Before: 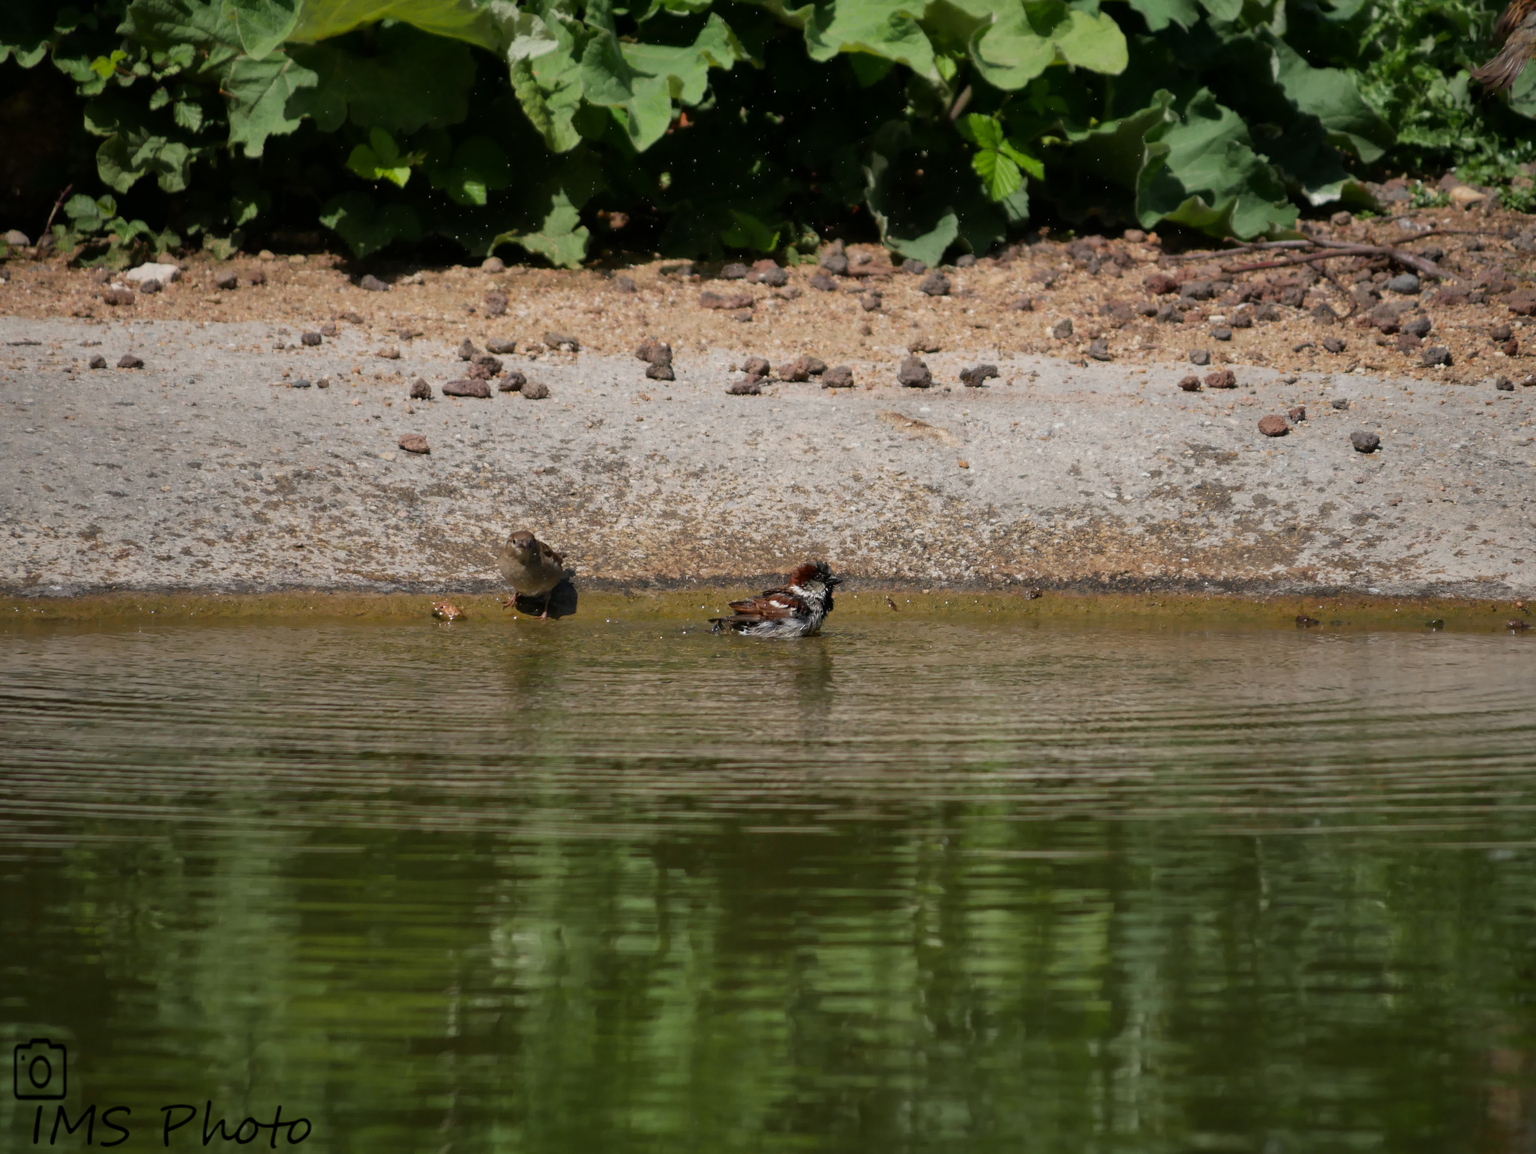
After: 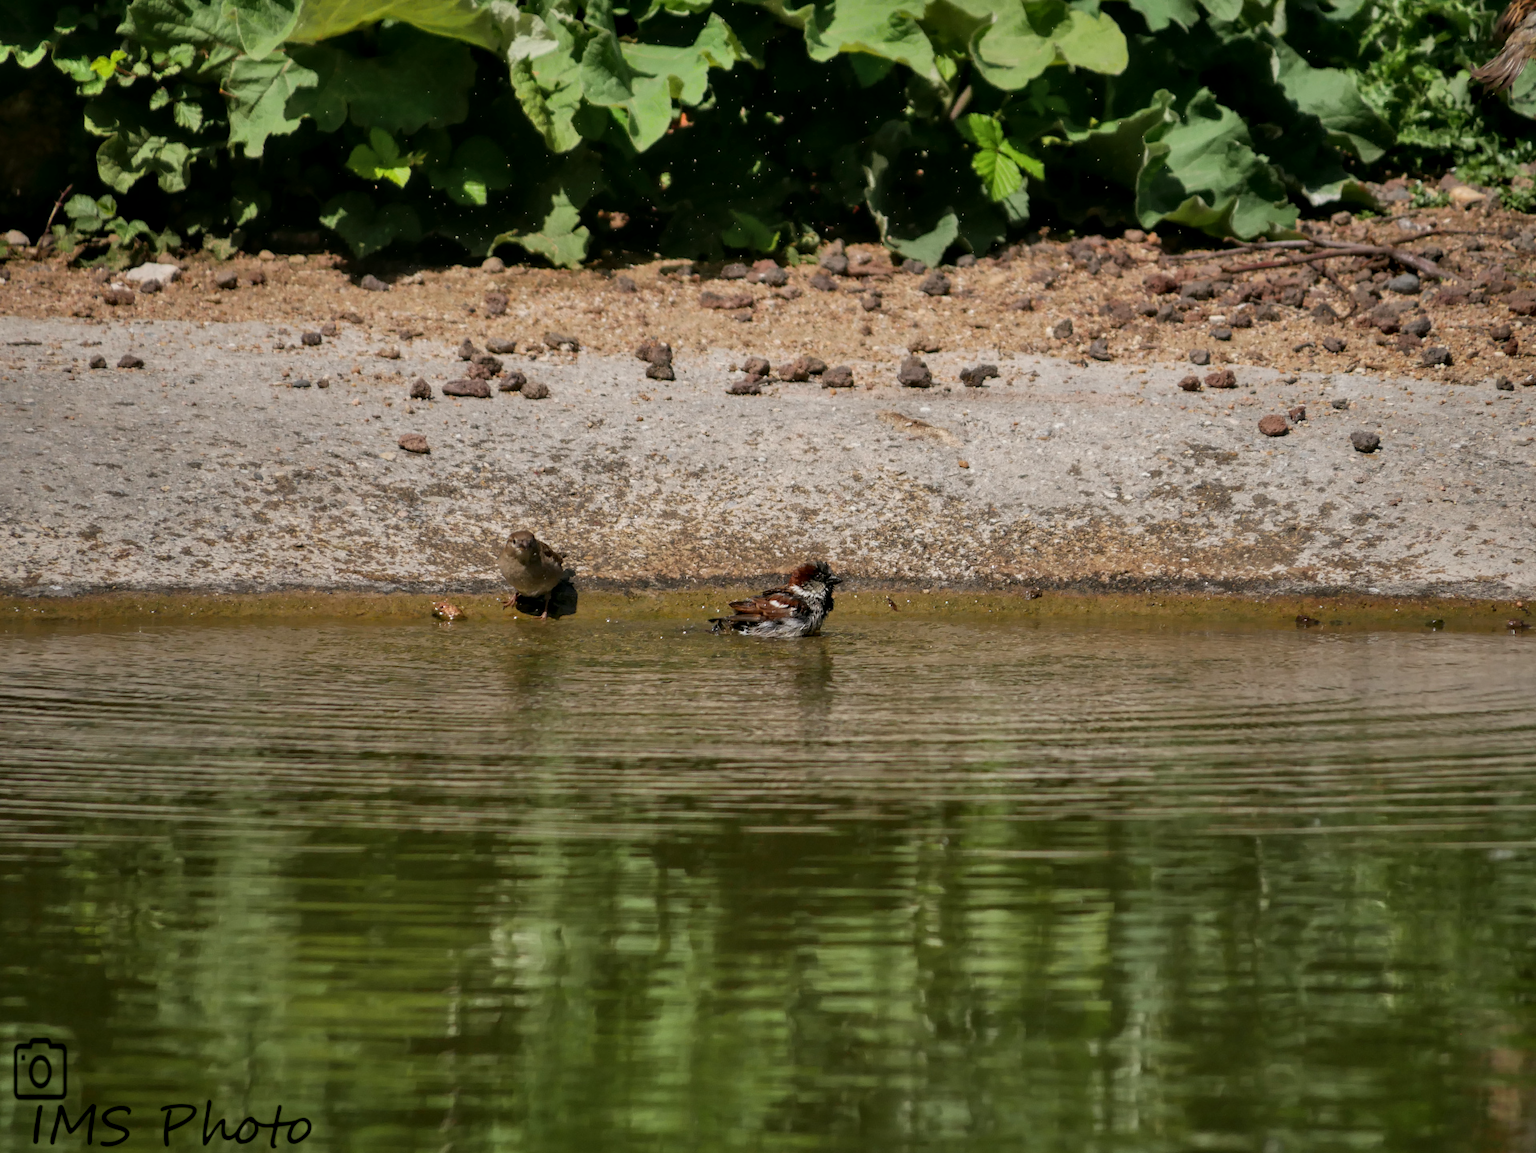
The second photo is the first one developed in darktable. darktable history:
color balance: mode lift, gamma, gain (sRGB), lift [1, 0.99, 1.01, 0.992], gamma [1, 1.037, 0.974, 0.963]
local contrast: on, module defaults
shadows and highlights: shadows color adjustment 97.66%, soften with gaussian
